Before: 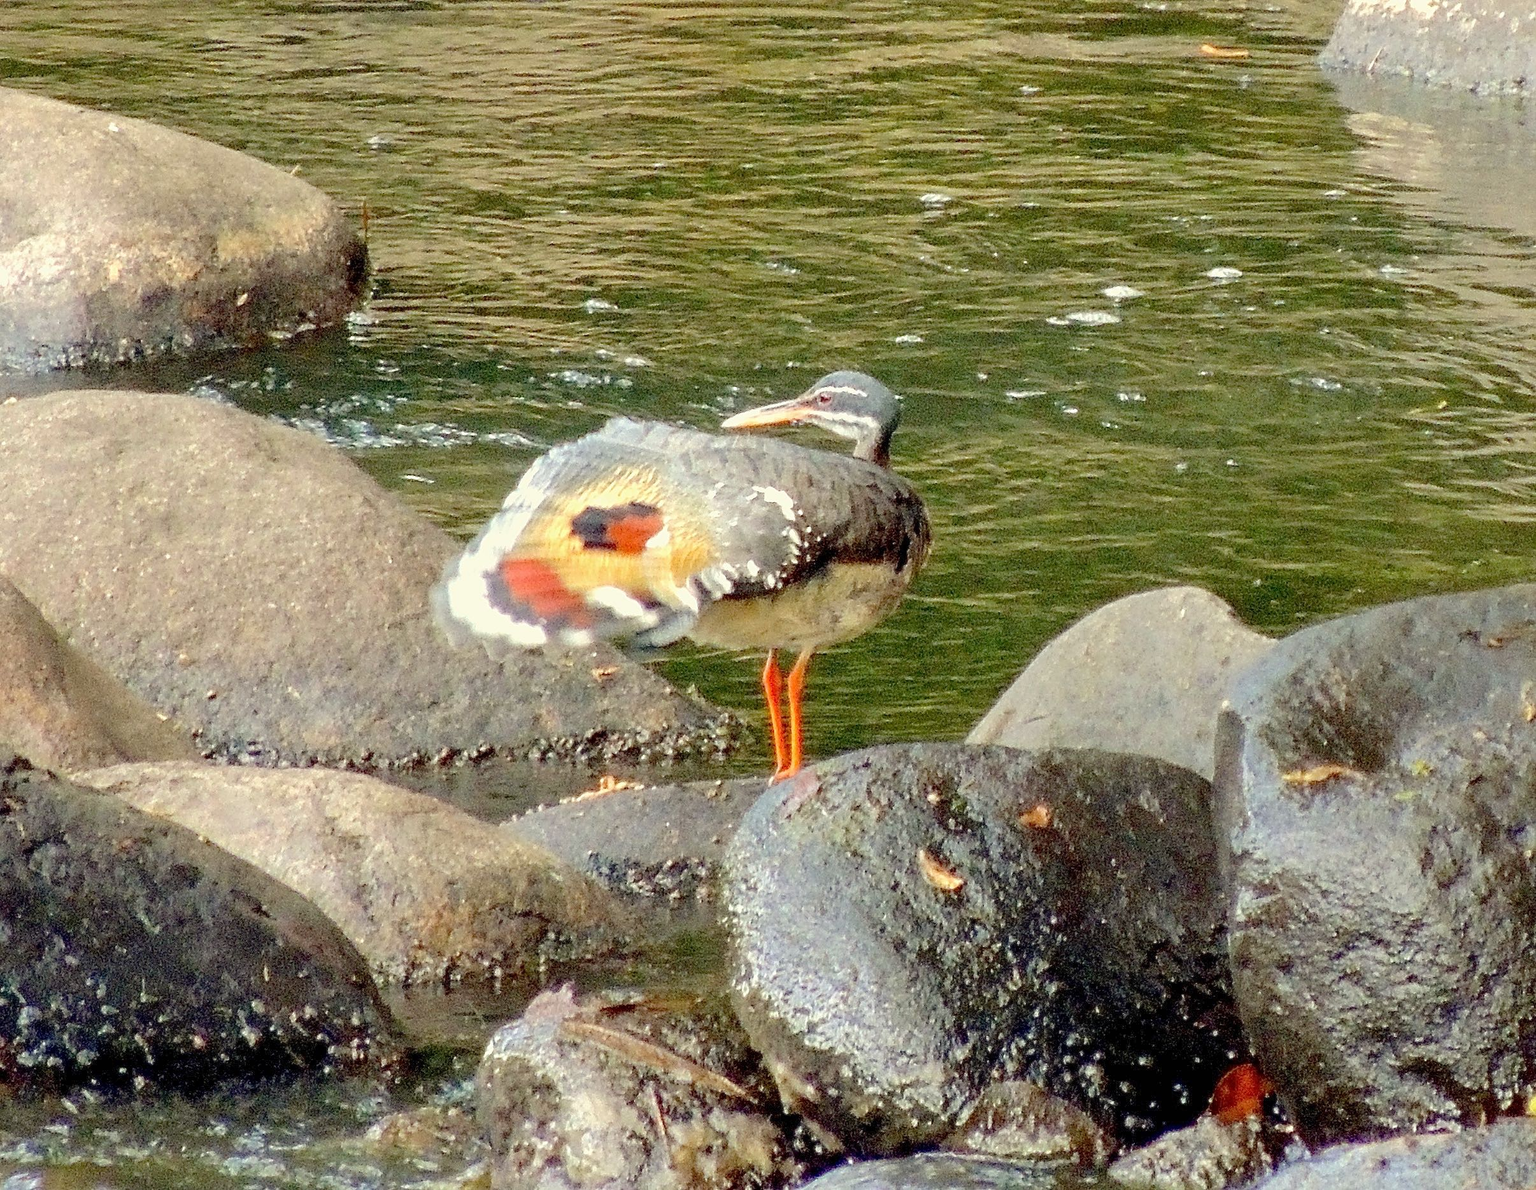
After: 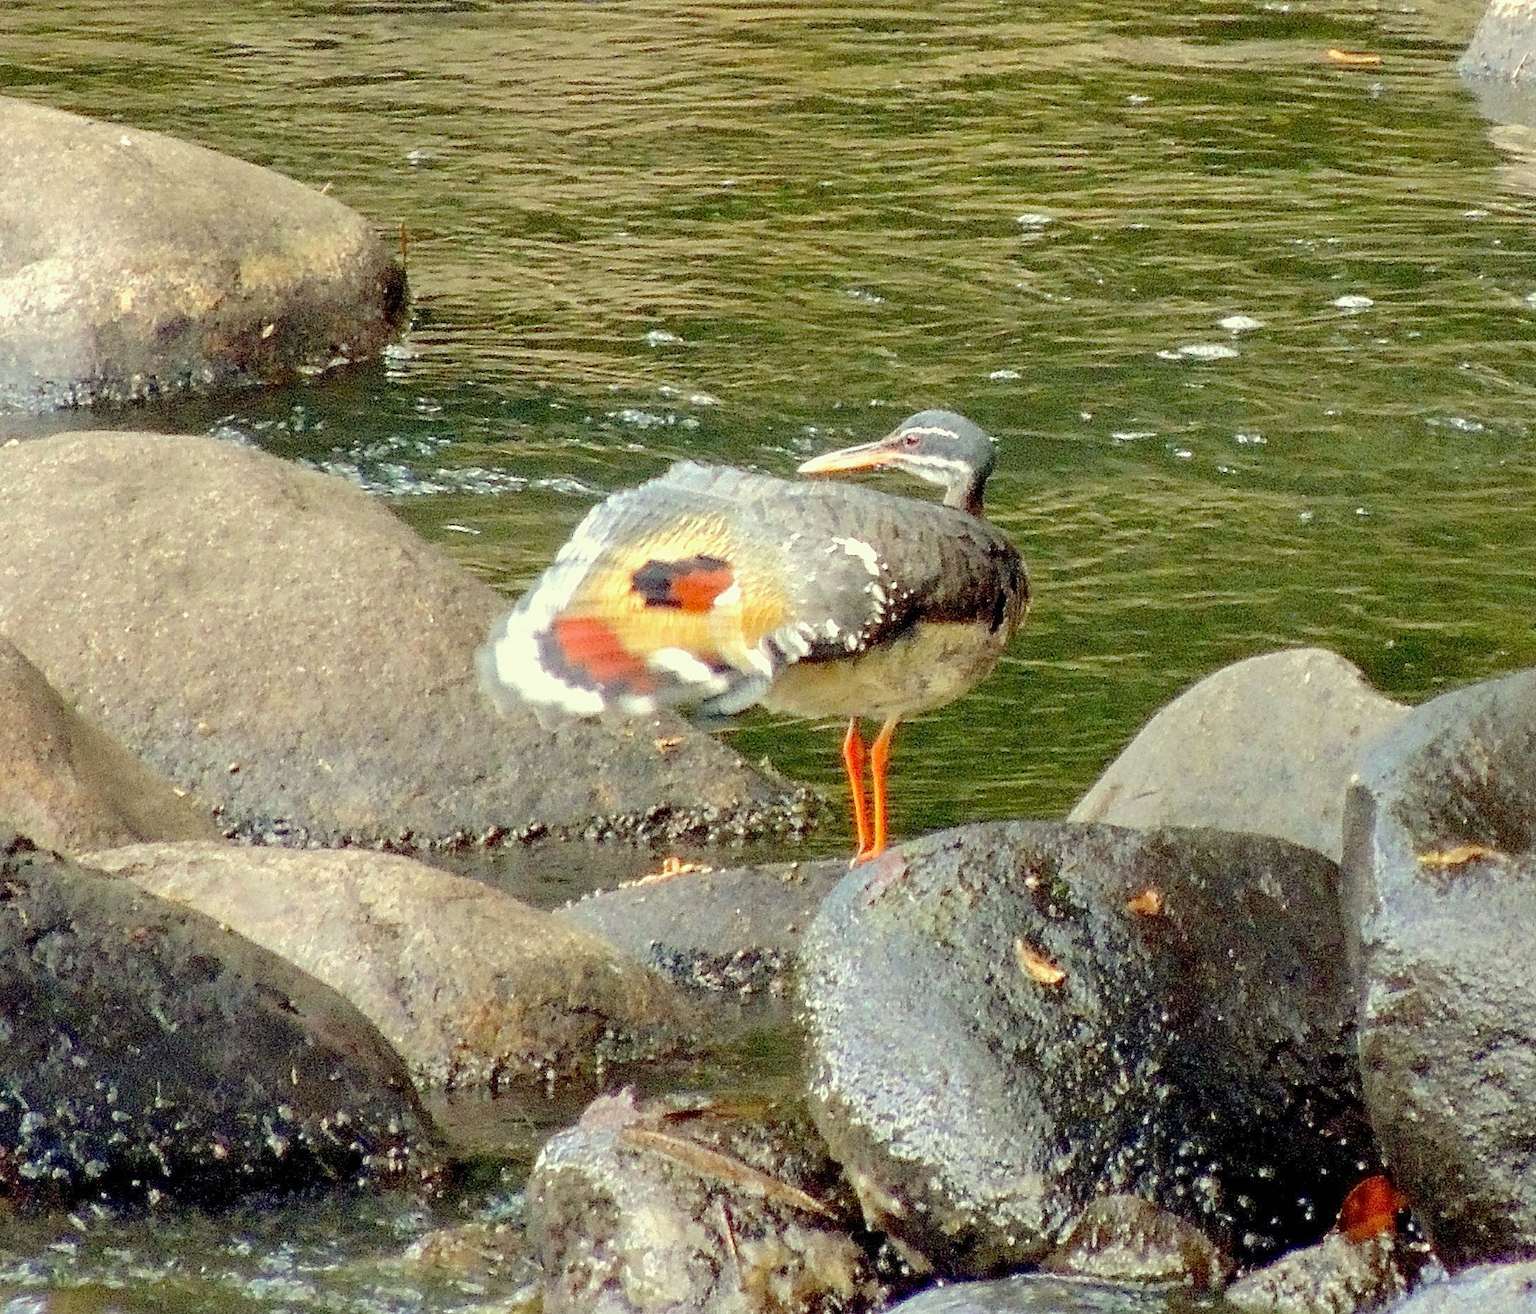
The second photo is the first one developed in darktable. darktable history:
color correction: highlights a* -2.68, highlights b* 2.57
crop: right 9.509%, bottom 0.031%
